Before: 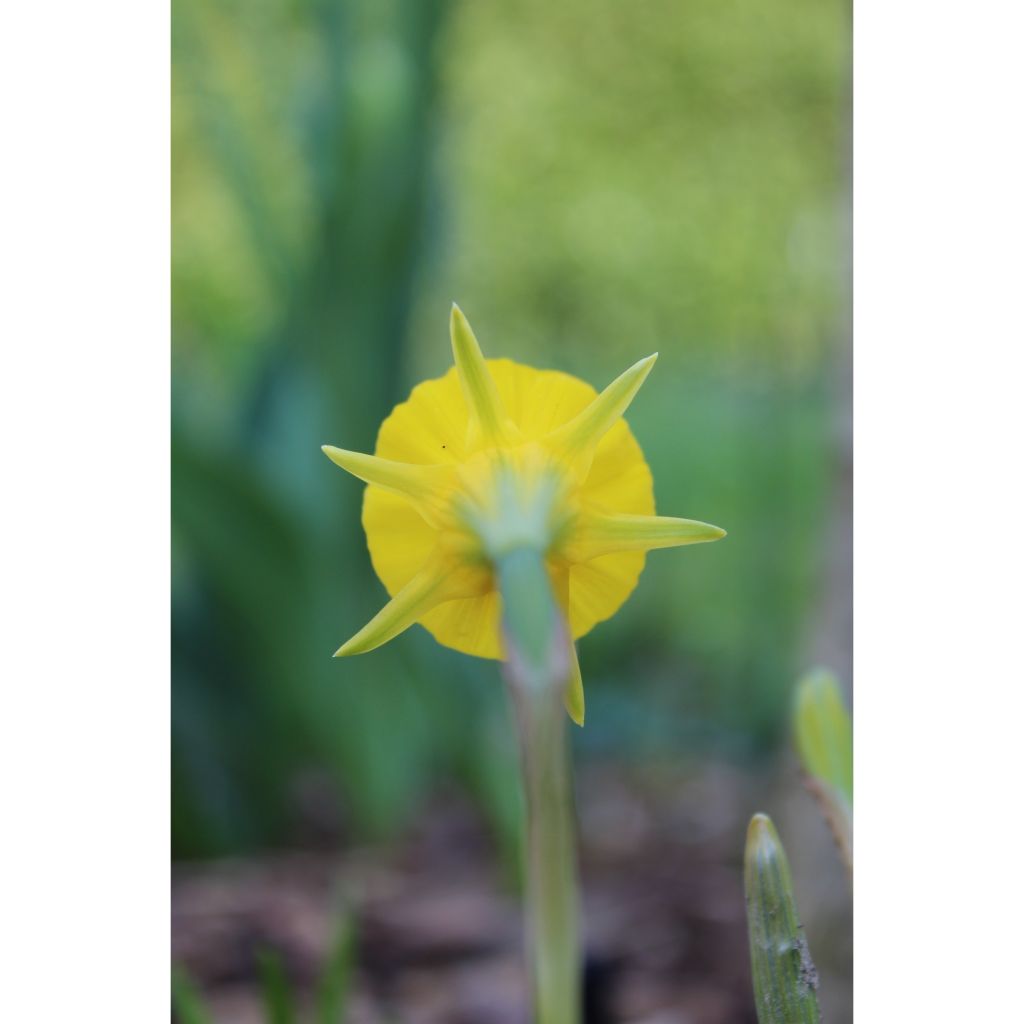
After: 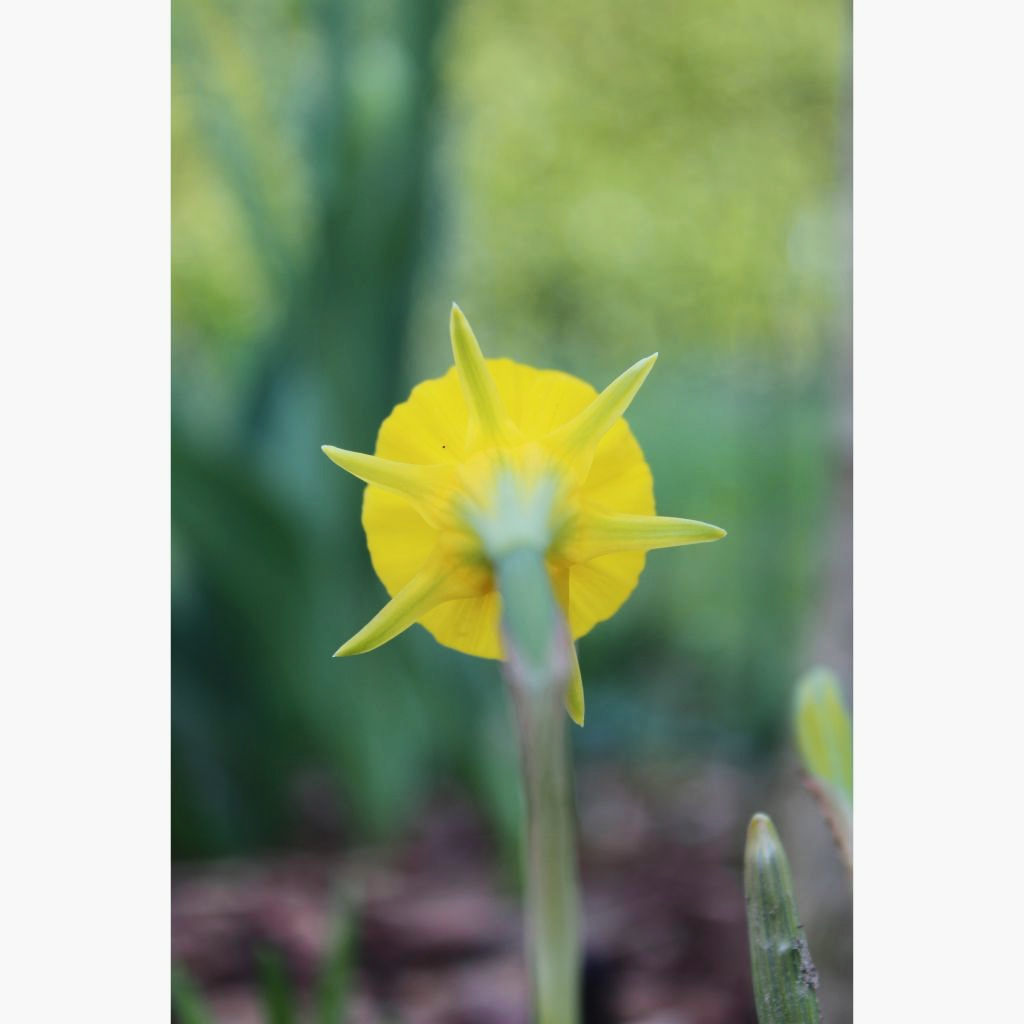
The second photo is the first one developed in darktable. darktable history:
tone curve: curves: ch0 [(0, 0.023) (0.217, 0.19) (0.754, 0.801) (1, 0.977)]; ch1 [(0, 0) (0.392, 0.398) (0.5, 0.5) (0.521, 0.529) (0.56, 0.592) (1, 1)]; ch2 [(0, 0) (0.5, 0.5) (0.579, 0.561) (0.65, 0.657) (1, 1)], color space Lab, independent channels, preserve colors none
